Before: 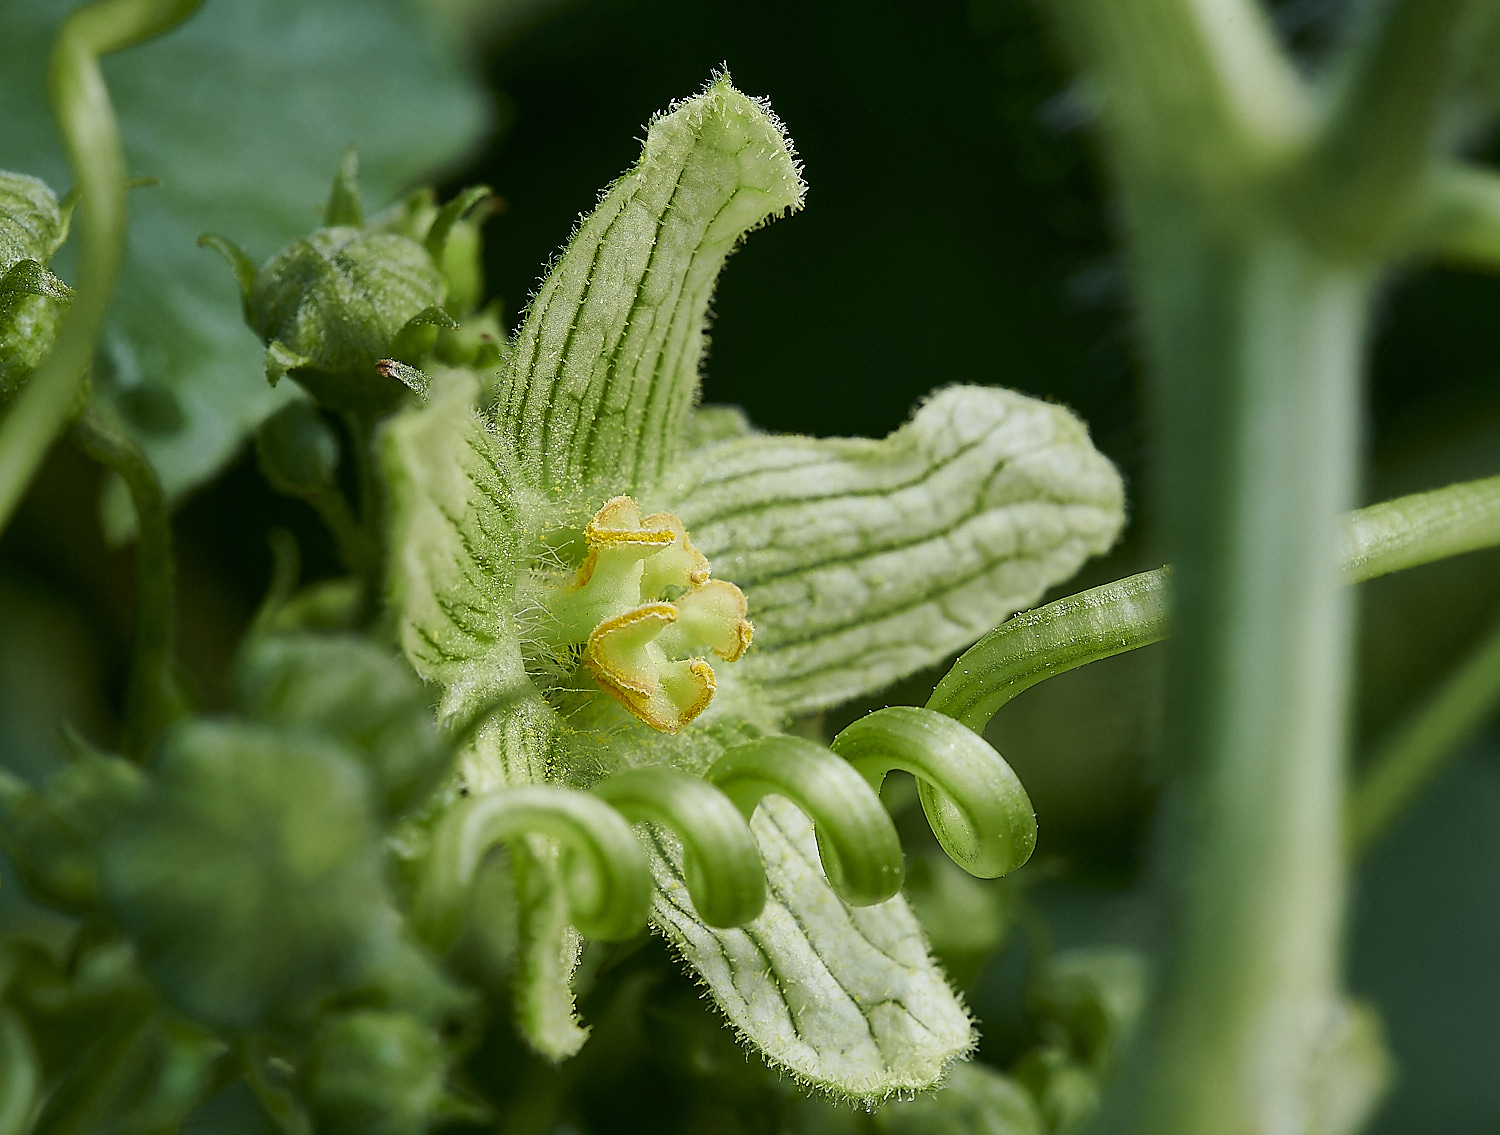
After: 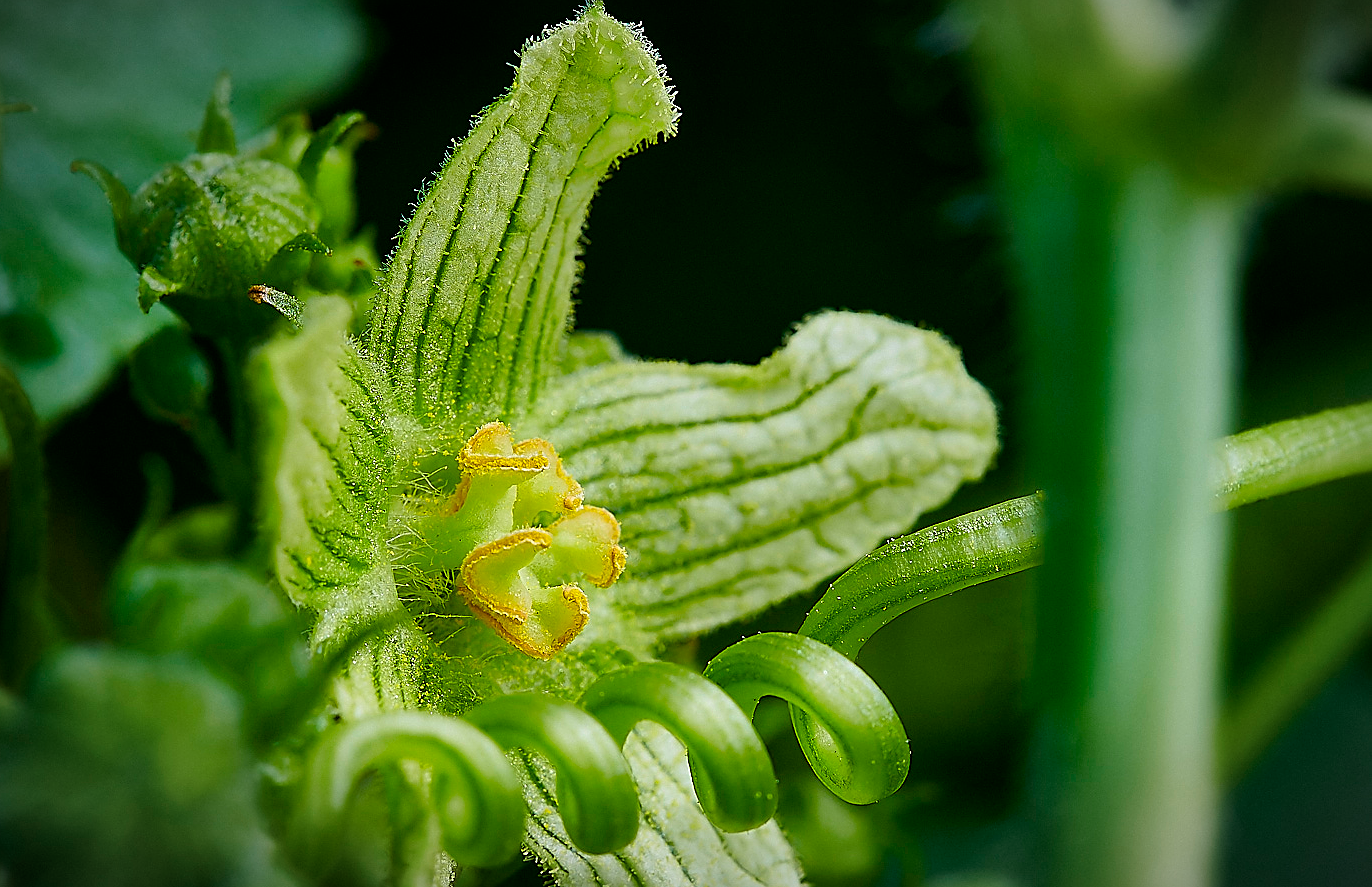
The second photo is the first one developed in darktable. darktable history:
crop: left 8.519%, top 6.574%, bottom 15.219%
sharpen: on, module defaults
color correction: highlights b* -0.052, saturation 1.08
vignetting: fall-off radius 59.89%, automatic ratio true
color balance rgb: perceptual saturation grading › global saturation 31.156%, global vibrance 20%
